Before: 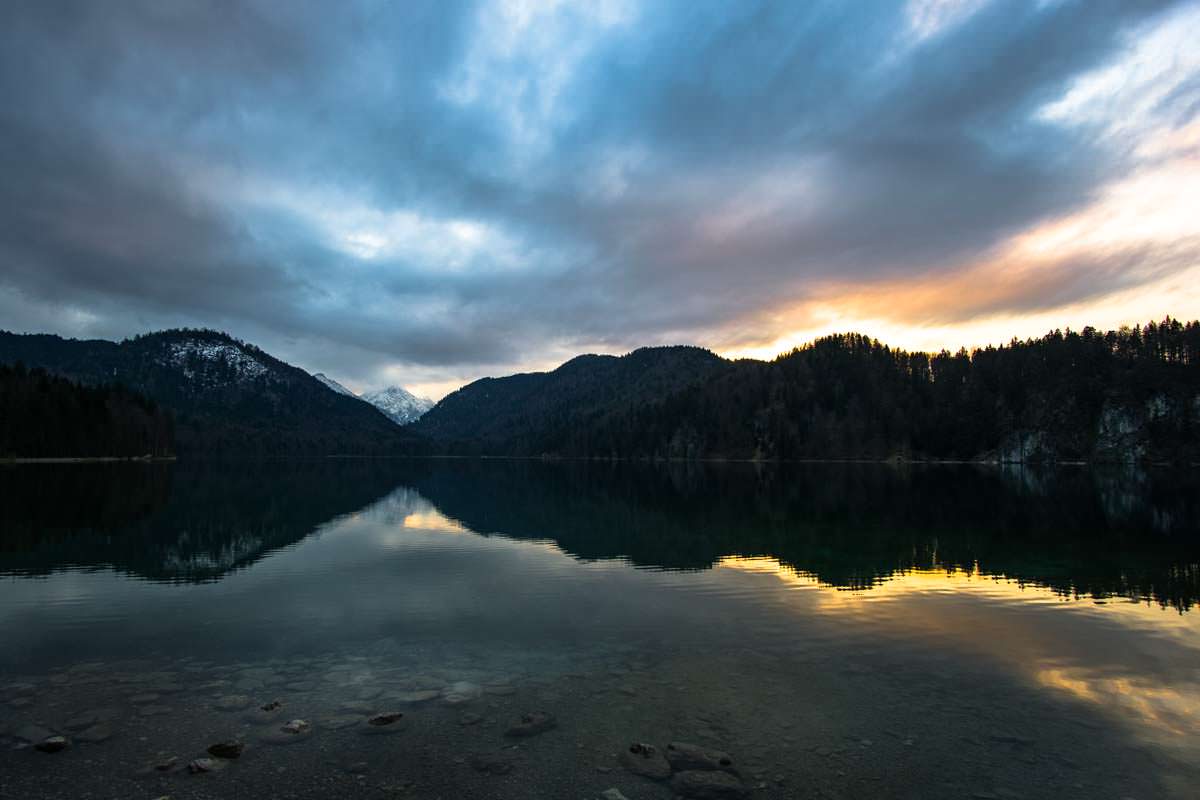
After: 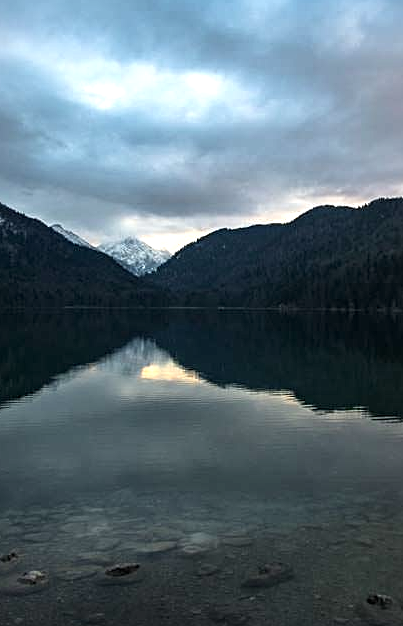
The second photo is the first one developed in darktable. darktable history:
crop and rotate: left 21.924%, top 18.679%, right 44.479%, bottom 2.964%
sharpen: radius 2.151, amount 0.384, threshold 0.177
exposure: black level correction 0.001, exposure 0.499 EV, compensate highlight preservation false
color correction: highlights b* 0.017, saturation 0.806
